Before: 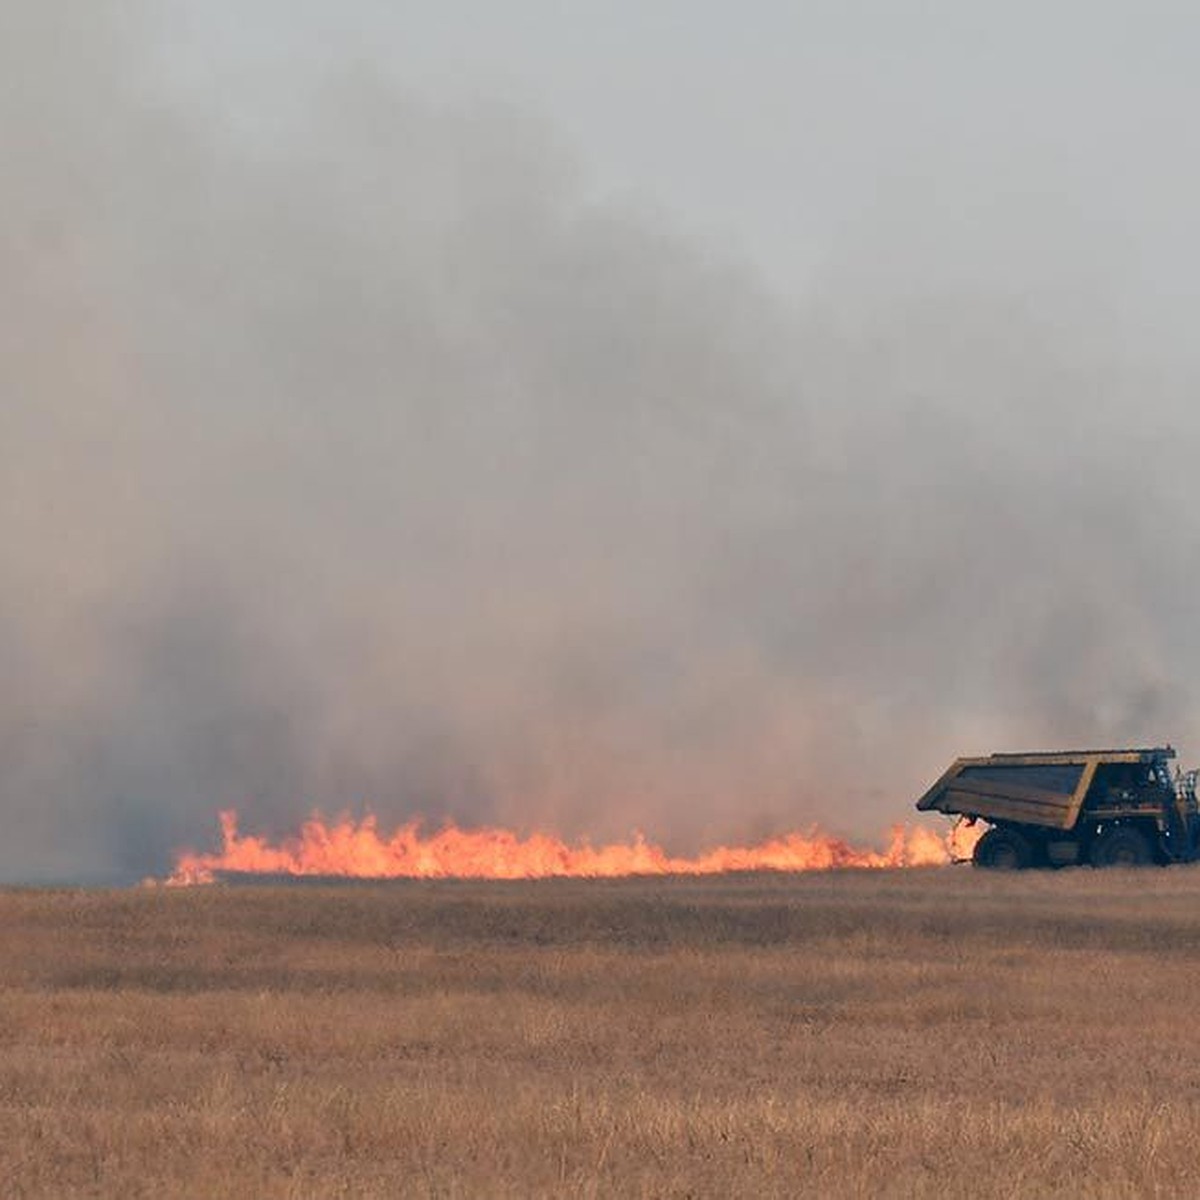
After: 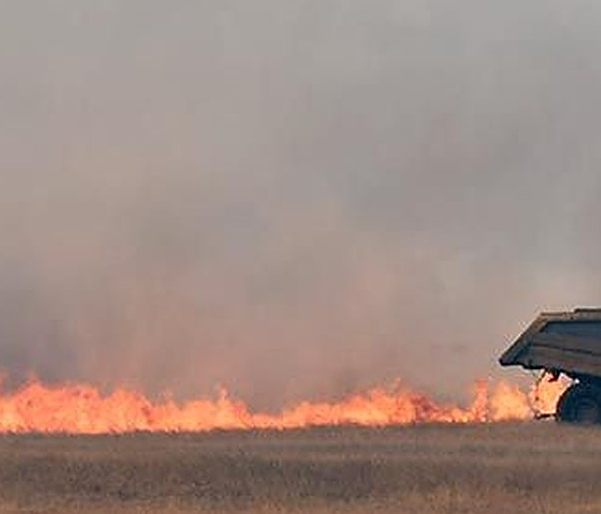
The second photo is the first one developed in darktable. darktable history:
crop: left 34.811%, top 37.128%, right 15.092%, bottom 19.96%
sharpen: on, module defaults
